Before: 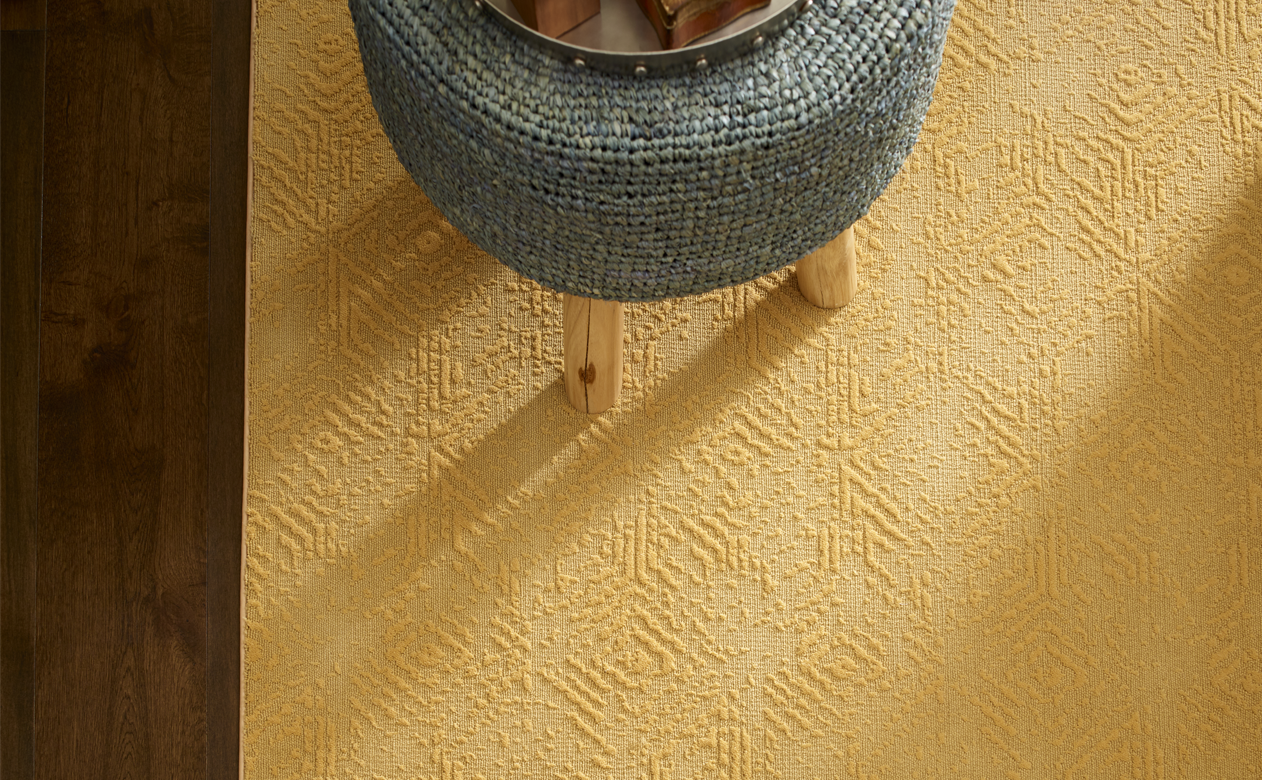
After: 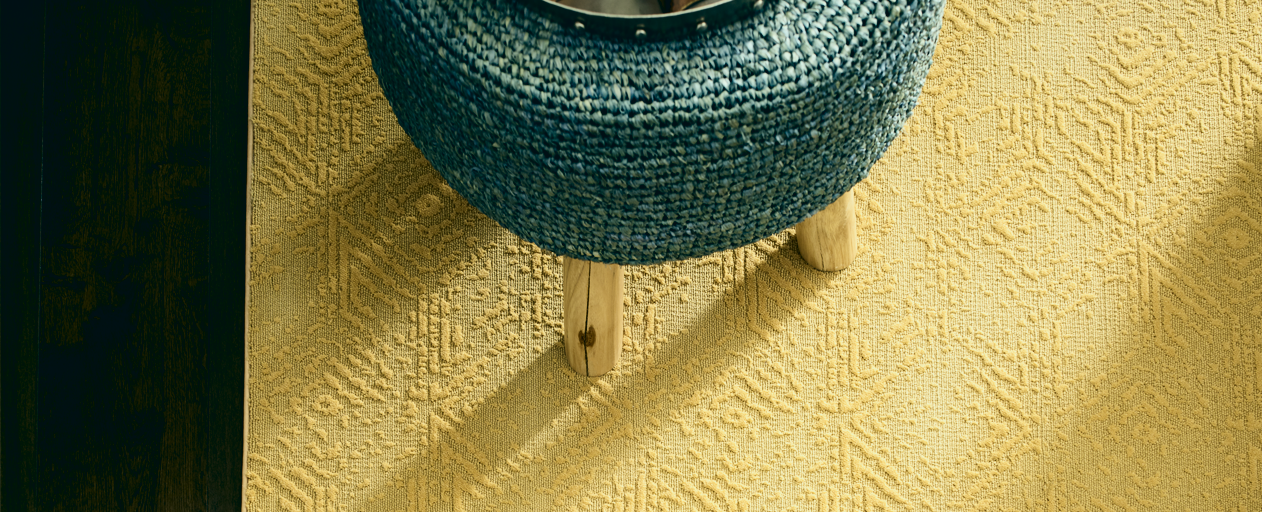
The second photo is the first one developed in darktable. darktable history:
white balance: red 1.188, blue 1.11
color correction: highlights a* -20.08, highlights b* 9.8, shadows a* -20.4, shadows b* -10.76
crop and rotate: top 4.848%, bottom 29.503%
contrast brightness saturation: contrast 0.28
filmic rgb: black relative exposure -5.83 EV, white relative exposure 3.4 EV, hardness 3.68
